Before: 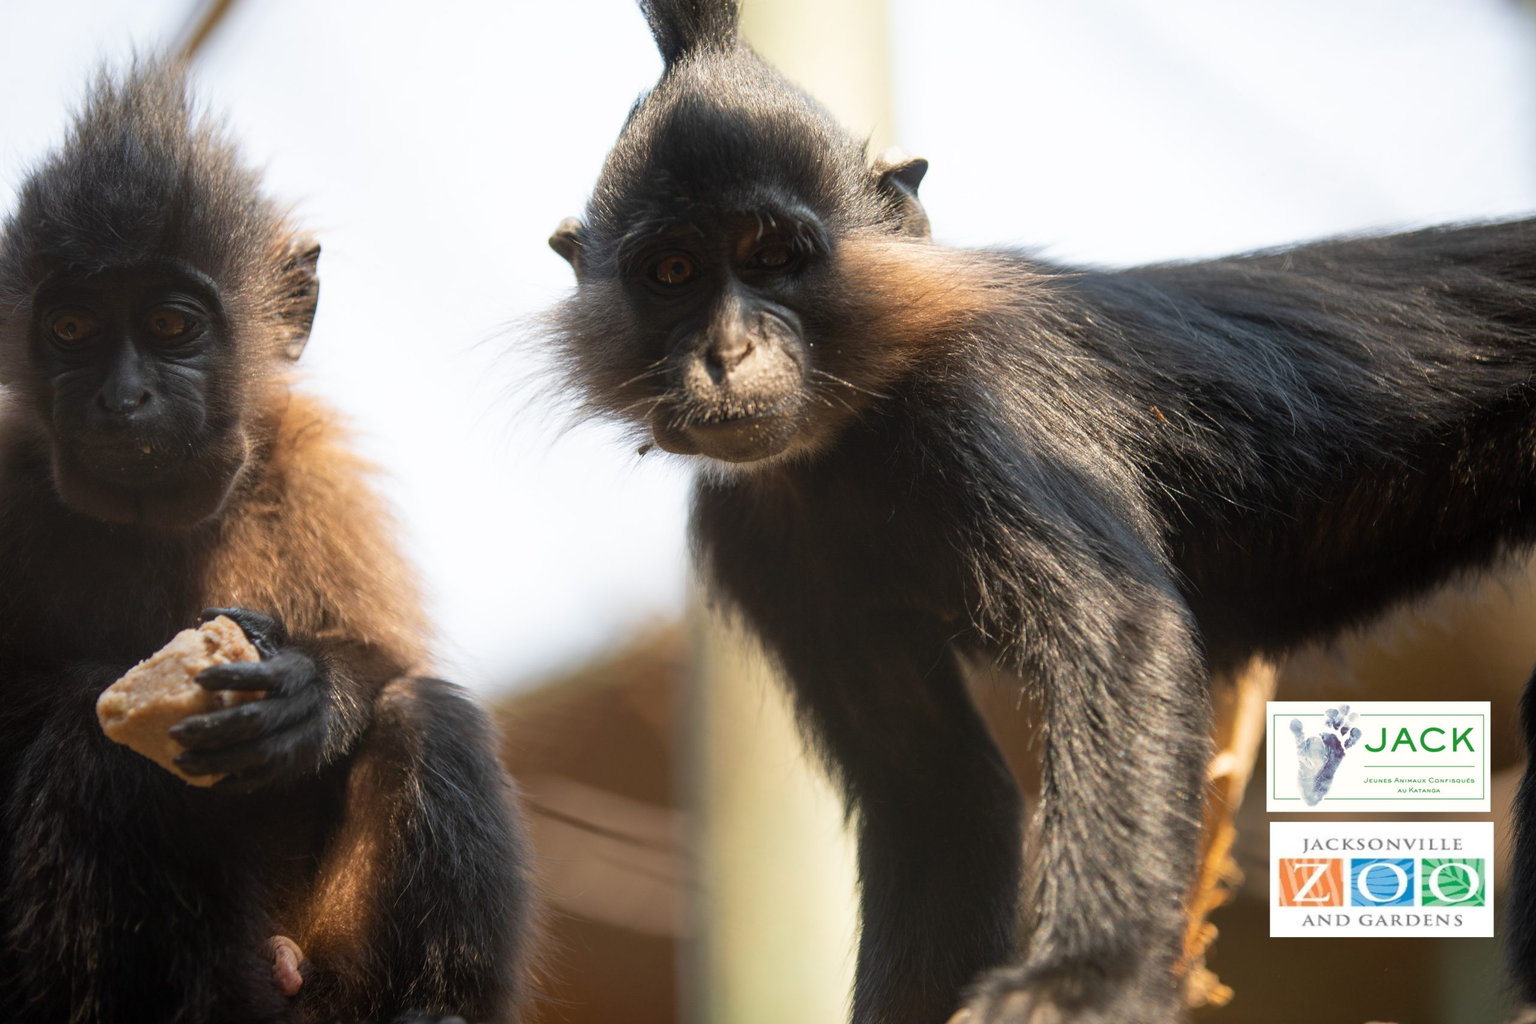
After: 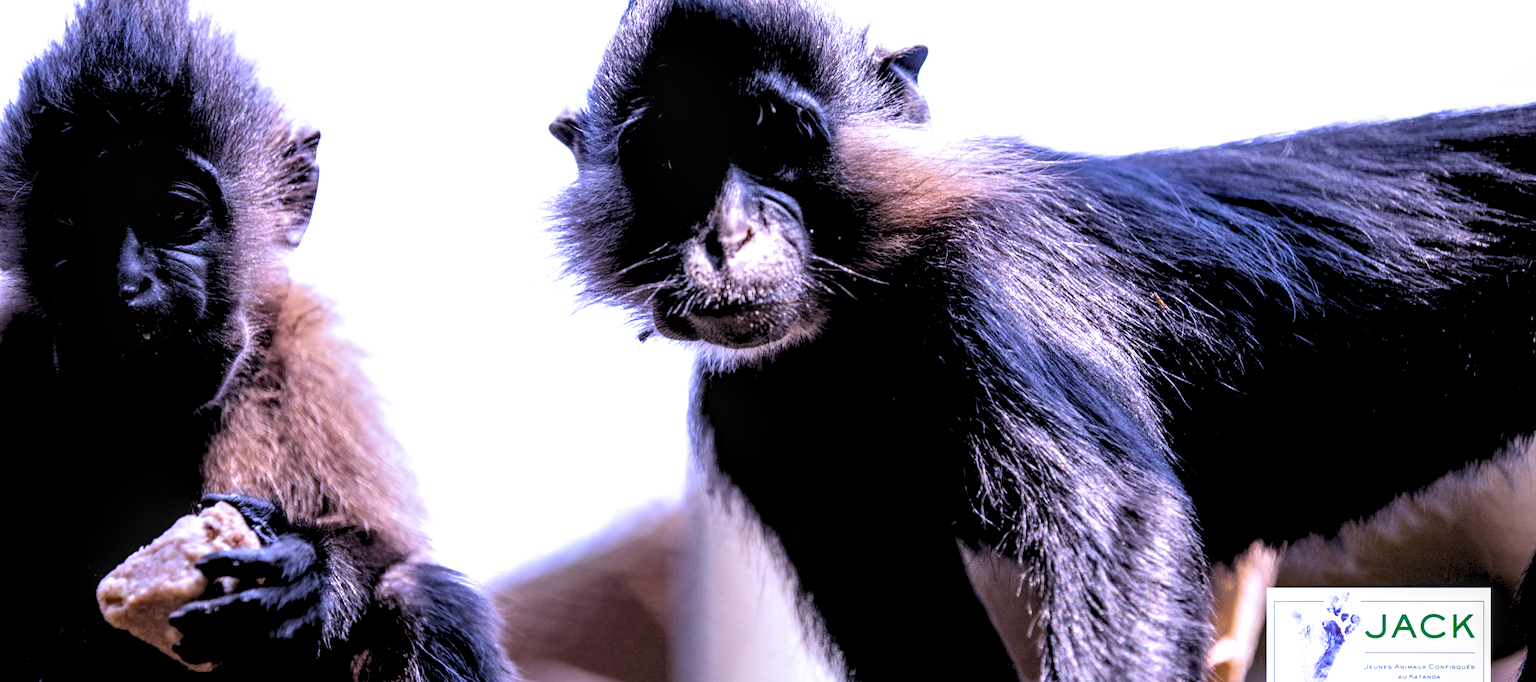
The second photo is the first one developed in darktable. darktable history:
exposure: exposure -0.582 EV, compensate highlight preservation false
crop: top 11.166%, bottom 22.168%
local contrast: detail 160%
white balance: red 0.98, blue 1.61
shadows and highlights: shadows -30, highlights 30
filmic rgb: black relative exposure -8.2 EV, white relative exposure 2.2 EV, threshold 3 EV, hardness 7.11, latitude 75%, contrast 1.325, highlights saturation mix -2%, shadows ↔ highlights balance 30%, preserve chrominance RGB euclidean norm, color science v5 (2021), contrast in shadows safe, contrast in highlights safe, enable highlight reconstruction true
levels: levels [0.072, 0.414, 0.976]
